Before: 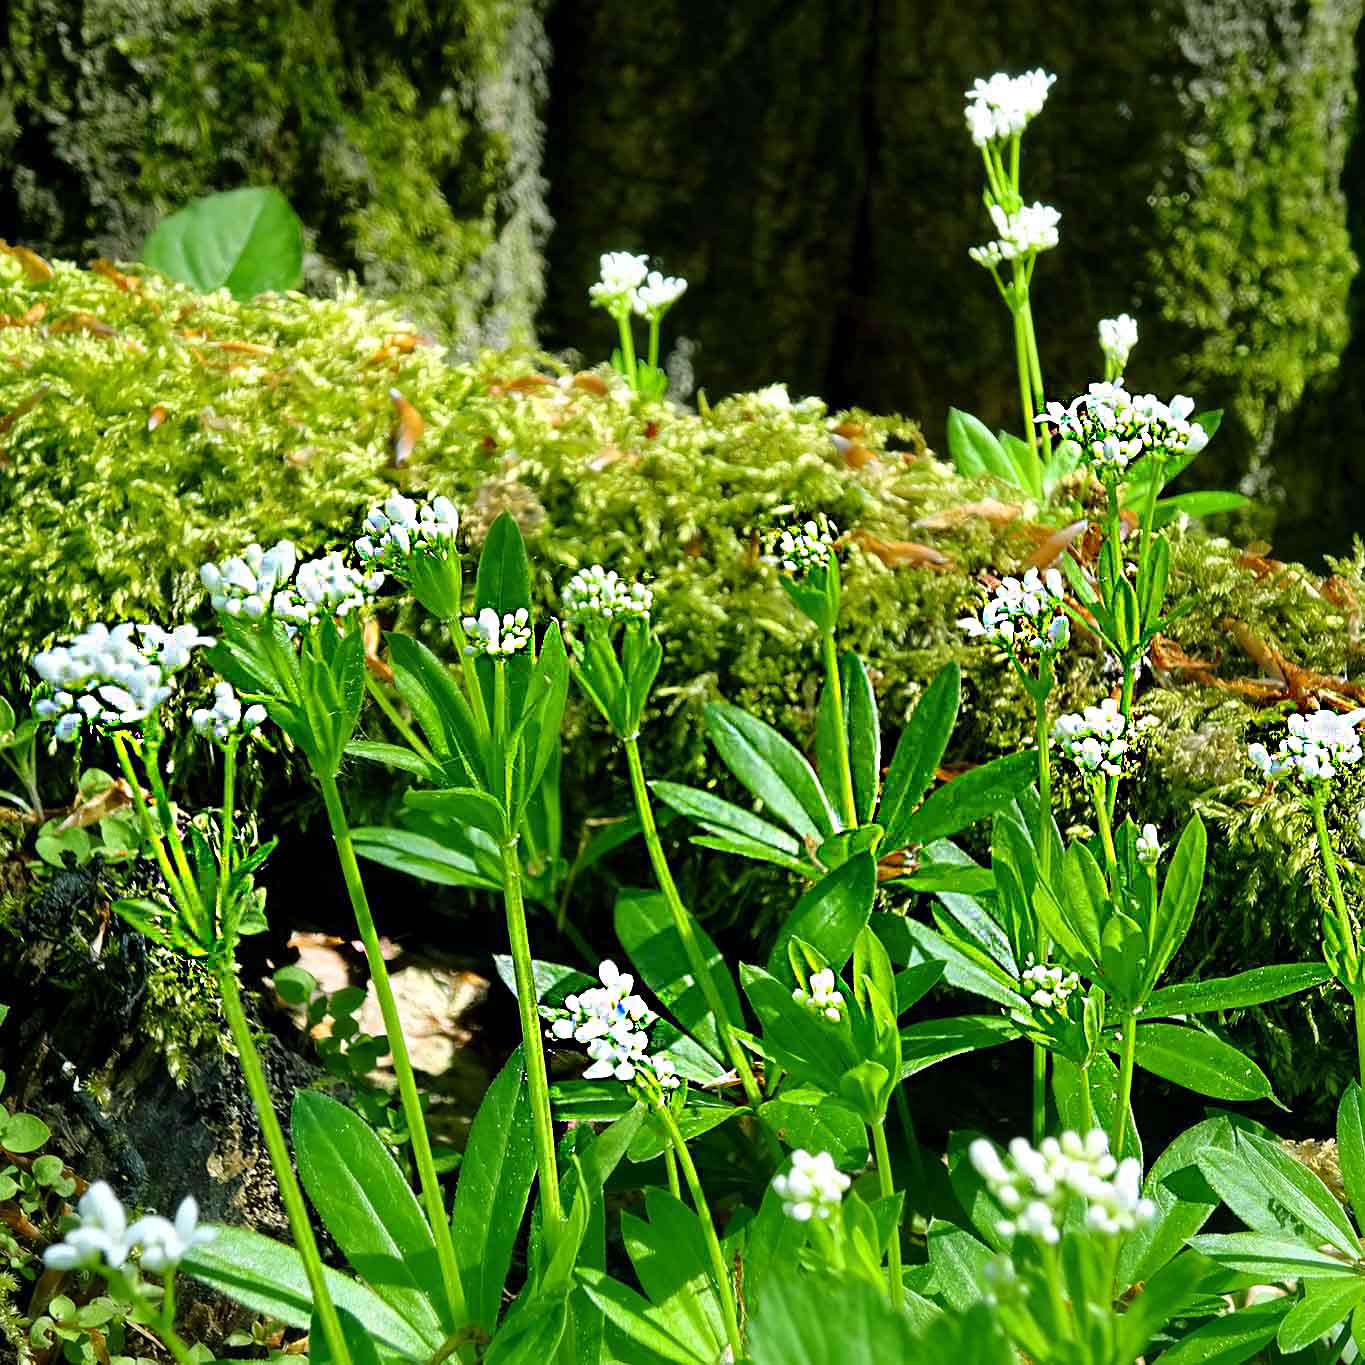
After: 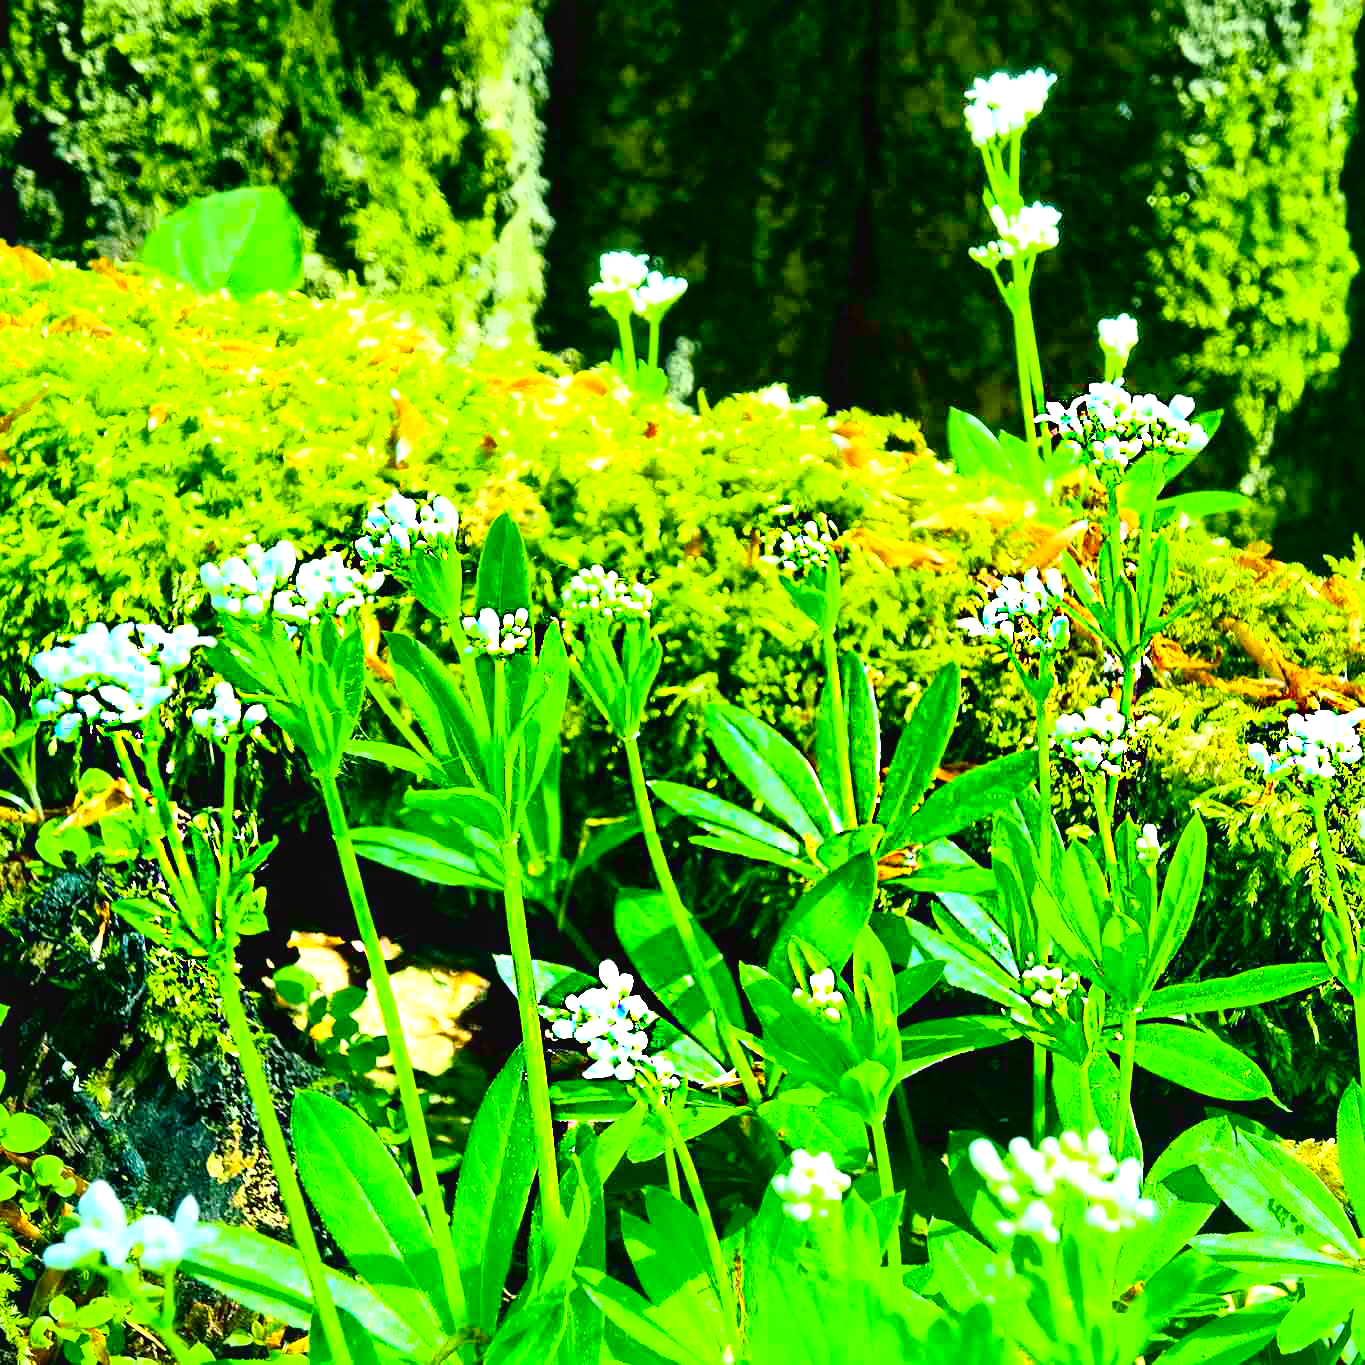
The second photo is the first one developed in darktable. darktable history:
color balance rgb: shadows lift › chroma 5.395%, shadows lift › hue 238.41°, linear chroma grading › shadows -8.058%, linear chroma grading › global chroma 9.854%, perceptual saturation grading › global saturation 29.62%, global vibrance 20%
exposure: black level correction 0, exposure 1.199 EV, compensate exposure bias true, compensate highlight preservation false
tone curve: curves: ch0 [(0, 0.049) (0.113, 0.084) (0.285, 0.301) (0.673, 0.796) (0.845, 0.932) (0.994, 0.971)]; ch1 [(0, 0) (0.456, 0.424) (0.498, 0.5) (0.57, 0.557) (0.631, 0.635) (1, 1)]; ch2 [(0, 0) (0.395, 0.398) (0.44, 0.456) (0.502, 0.507) (0.55, 0.559) (0.67, 0.702) (1, 1)], color space Lab, independent channels, preserve colors none
local contrast: mode bilateral grid, contrast 25, coarseness 60, detail 151%, midtone range 0.2
